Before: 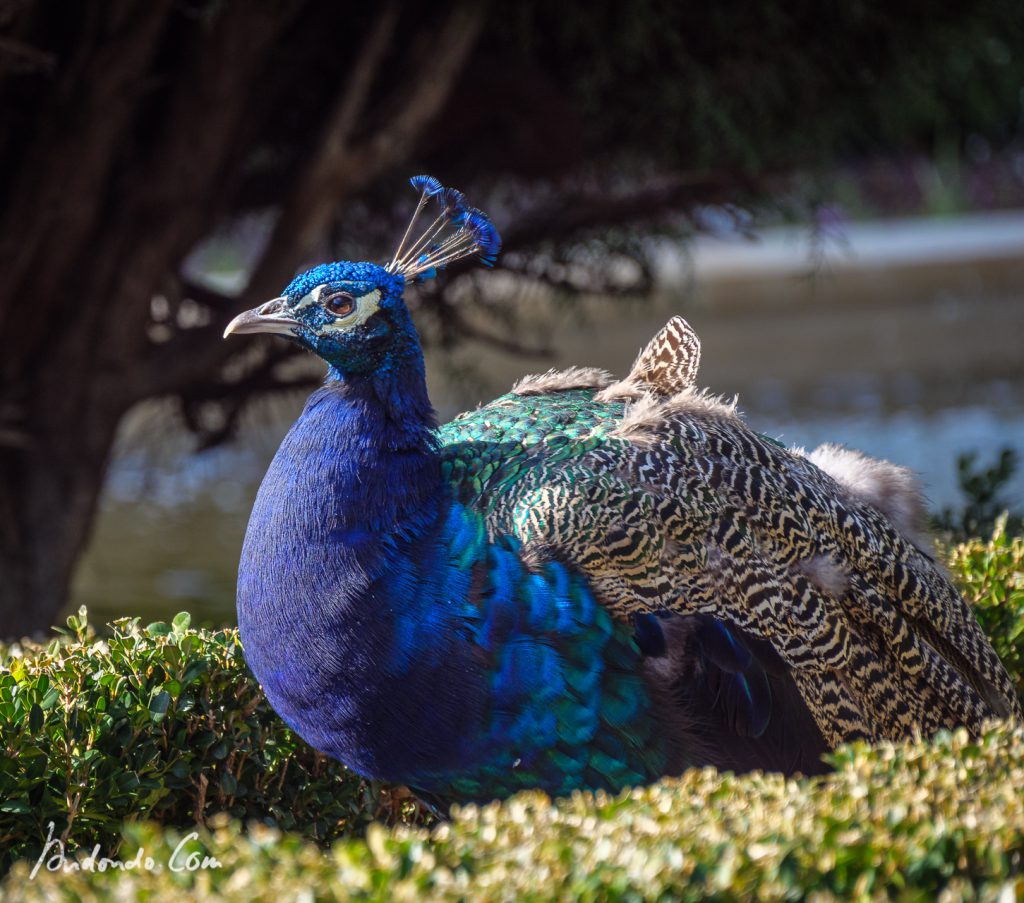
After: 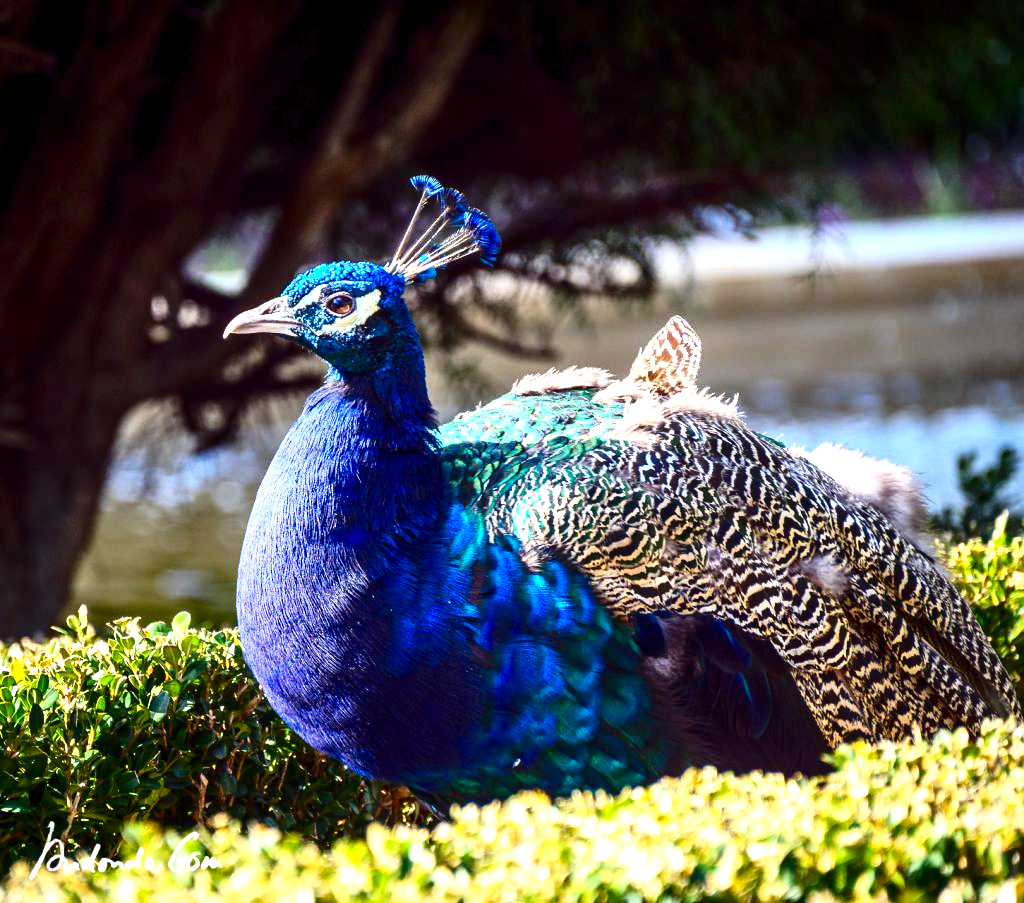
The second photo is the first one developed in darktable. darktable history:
exposure: black level correction 0.001, exposure 1 EV, compensate highlight preservation false
color balance rgb: perceptual saturation grading › mid-tones 6.33%, perceptual saturation grading › shadows 72.44%, perceptual brilliance grading › highlights 11.59%, contrast 5.05%
contrast brightness saturation: contrast 0.28
